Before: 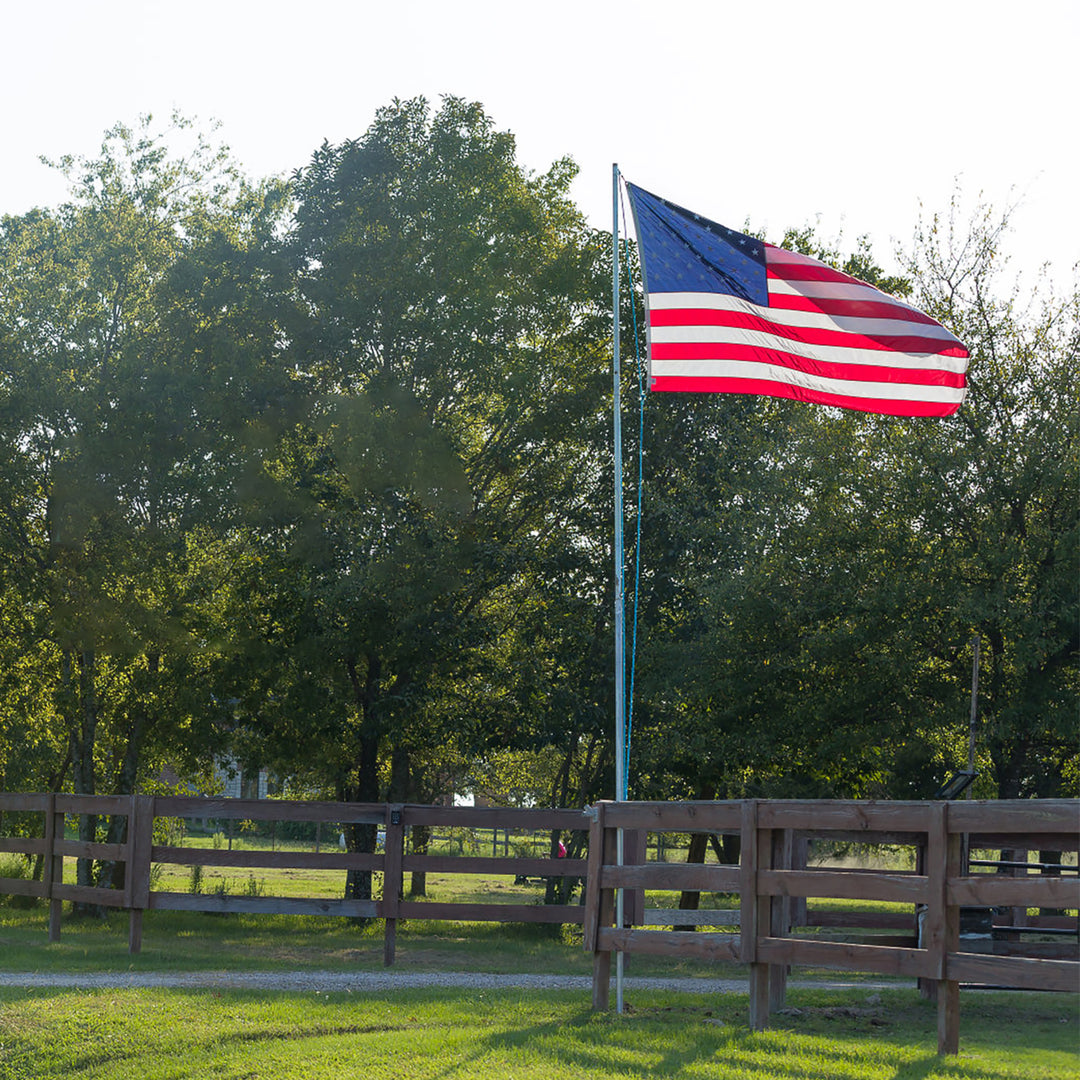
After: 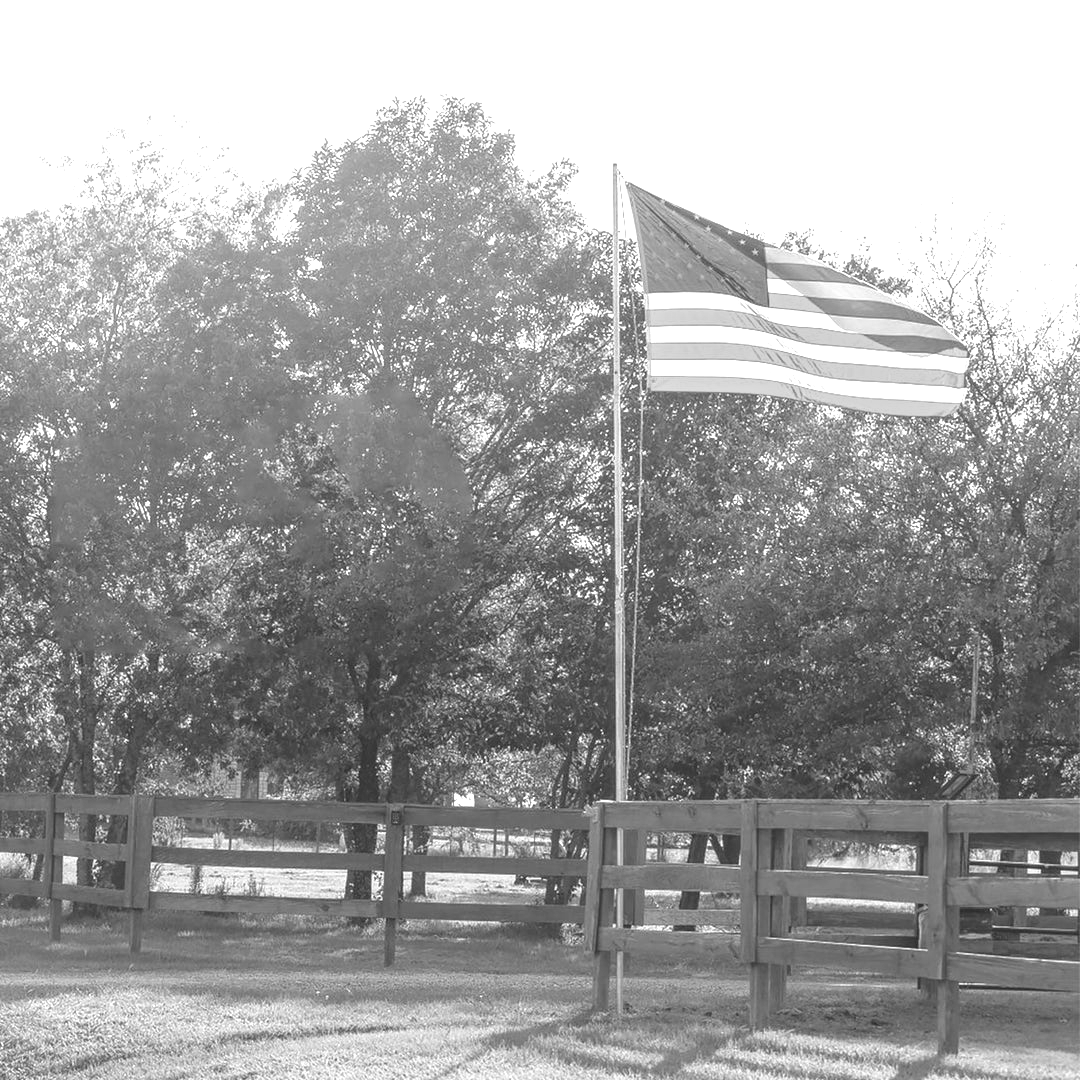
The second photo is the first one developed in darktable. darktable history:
white balance: red 1.127, blue 0.943
local contrast: highlights 48%, shadows 0%, detail 100%
contrast equalizer: octaves 7, y [[0.6 ×6], [0.55 ×6], [0 ×6], [0 ×6], [0 ×6]], mix -0.2
exposure: black level correction 0, exposure 1.1 EV, compensate highlight preservation false
monochrome: on, module defaults
